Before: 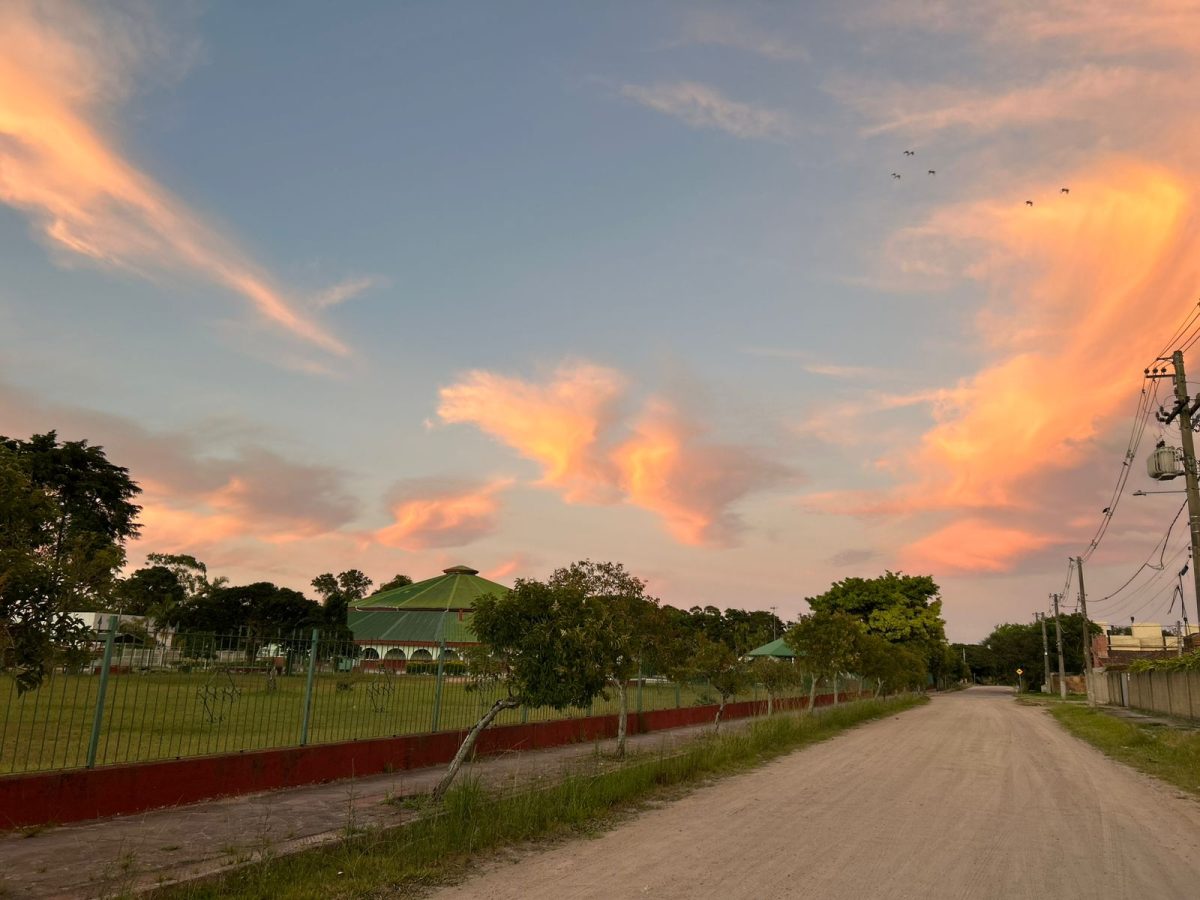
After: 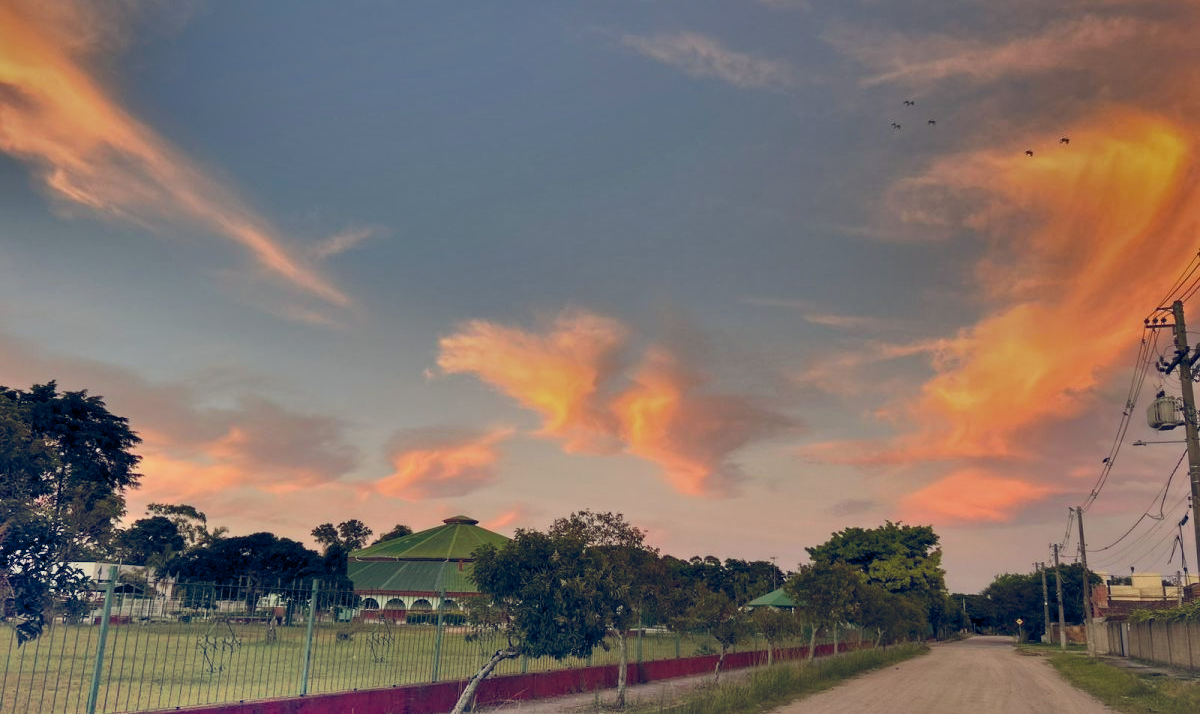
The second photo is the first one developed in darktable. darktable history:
shadows and highlights: radius 122.82, shadows 98.93, white point adjustment -2.97, highlights -99.83, soften with gaussian
color balance rgb: global offset › chroma 0.256%, global offset › hue 256.05°, linear chroma grading › global chroma 0.329%, perceptual saturation grading › global saturation 10.05%, global vibrance -16.842%, contrast -5.976%
crop and rotate: top 5.659%, bottom 14.925%
